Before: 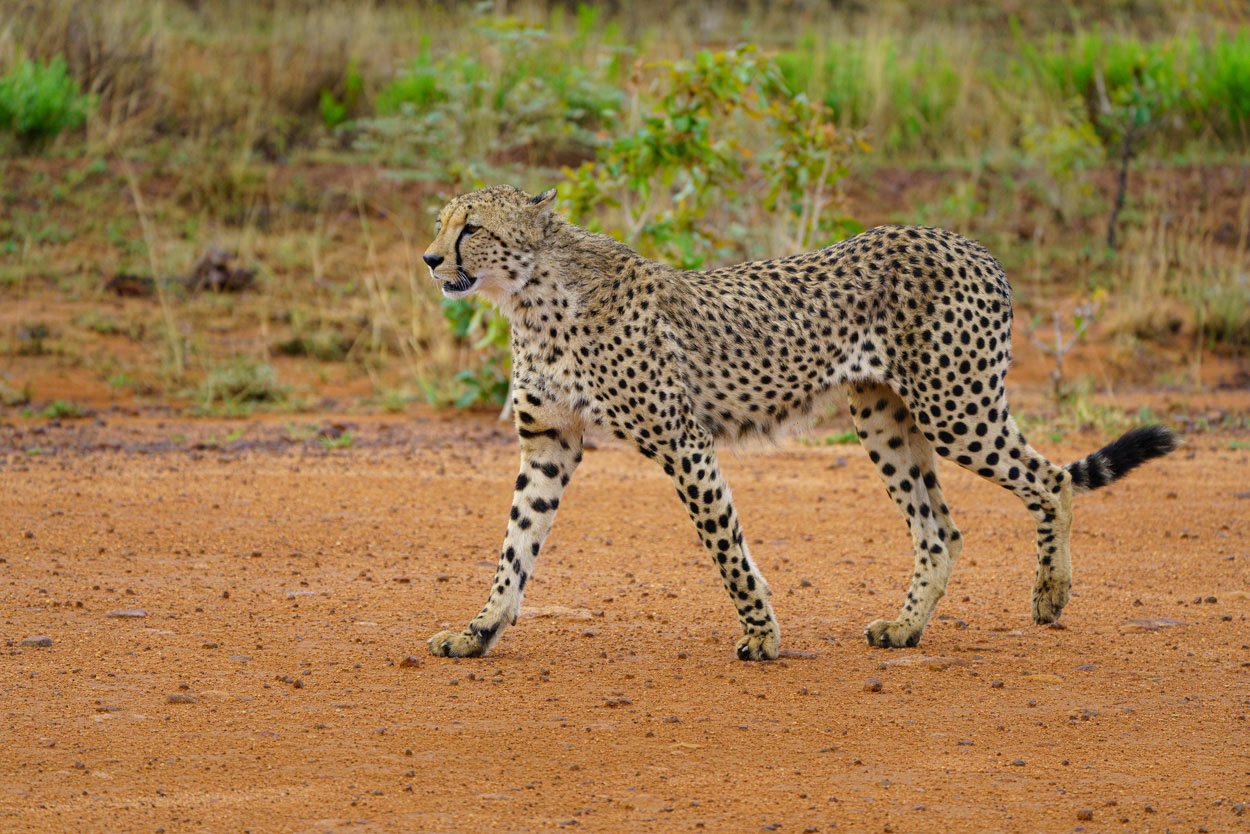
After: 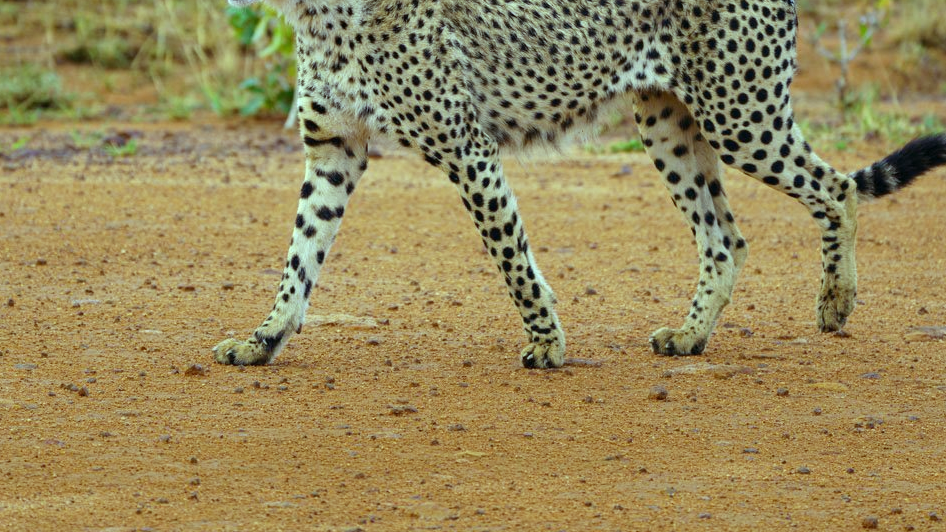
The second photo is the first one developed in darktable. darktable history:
crop and rotate: left 17.299%, top 35.115%, right 7.015%, bottom 1.024%
color balance: mode lift, gamma, gain (sRGB), lift [0.997, 0.979, 1.021, 1.011], gamma [1, 1.084, 0.916, 0.998], gain [1, 0.87, 1.13, 1.101], contrast 4.55%, contrast fulcrum 38.24%, output saturation 104.09%
